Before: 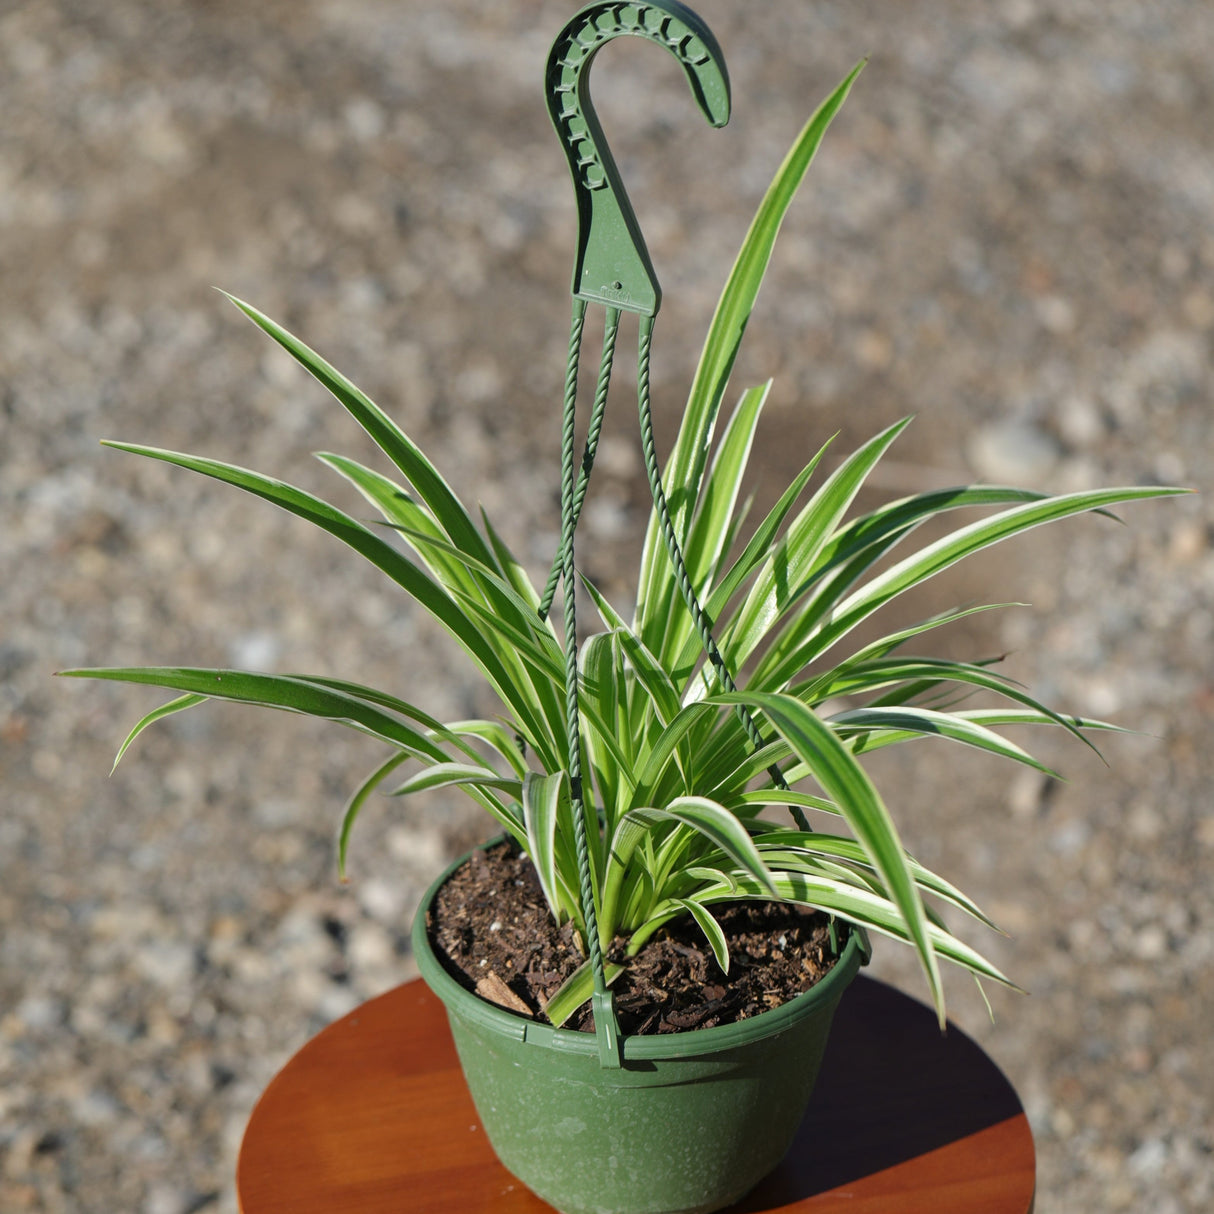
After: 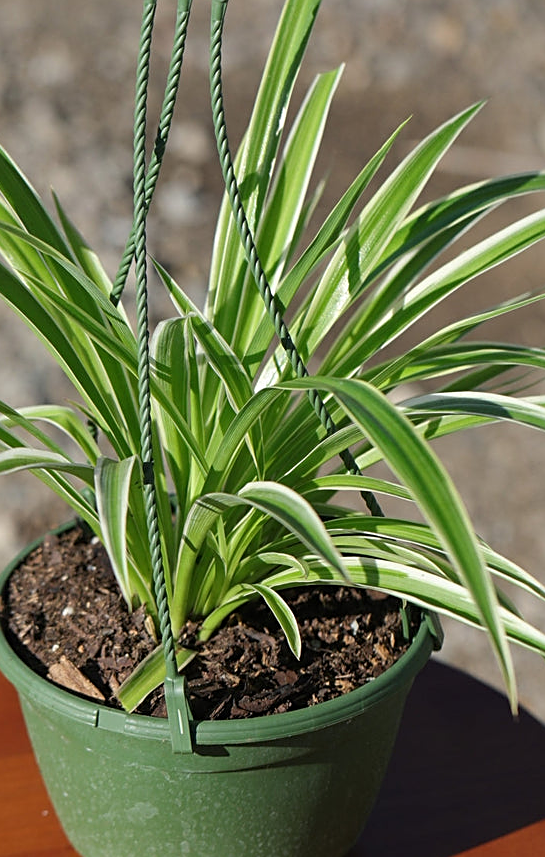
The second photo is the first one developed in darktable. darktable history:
sharpen: on, module defaults
crop: left 35.295%, top 25.95%, right 19.731%, bottom 3.438%
